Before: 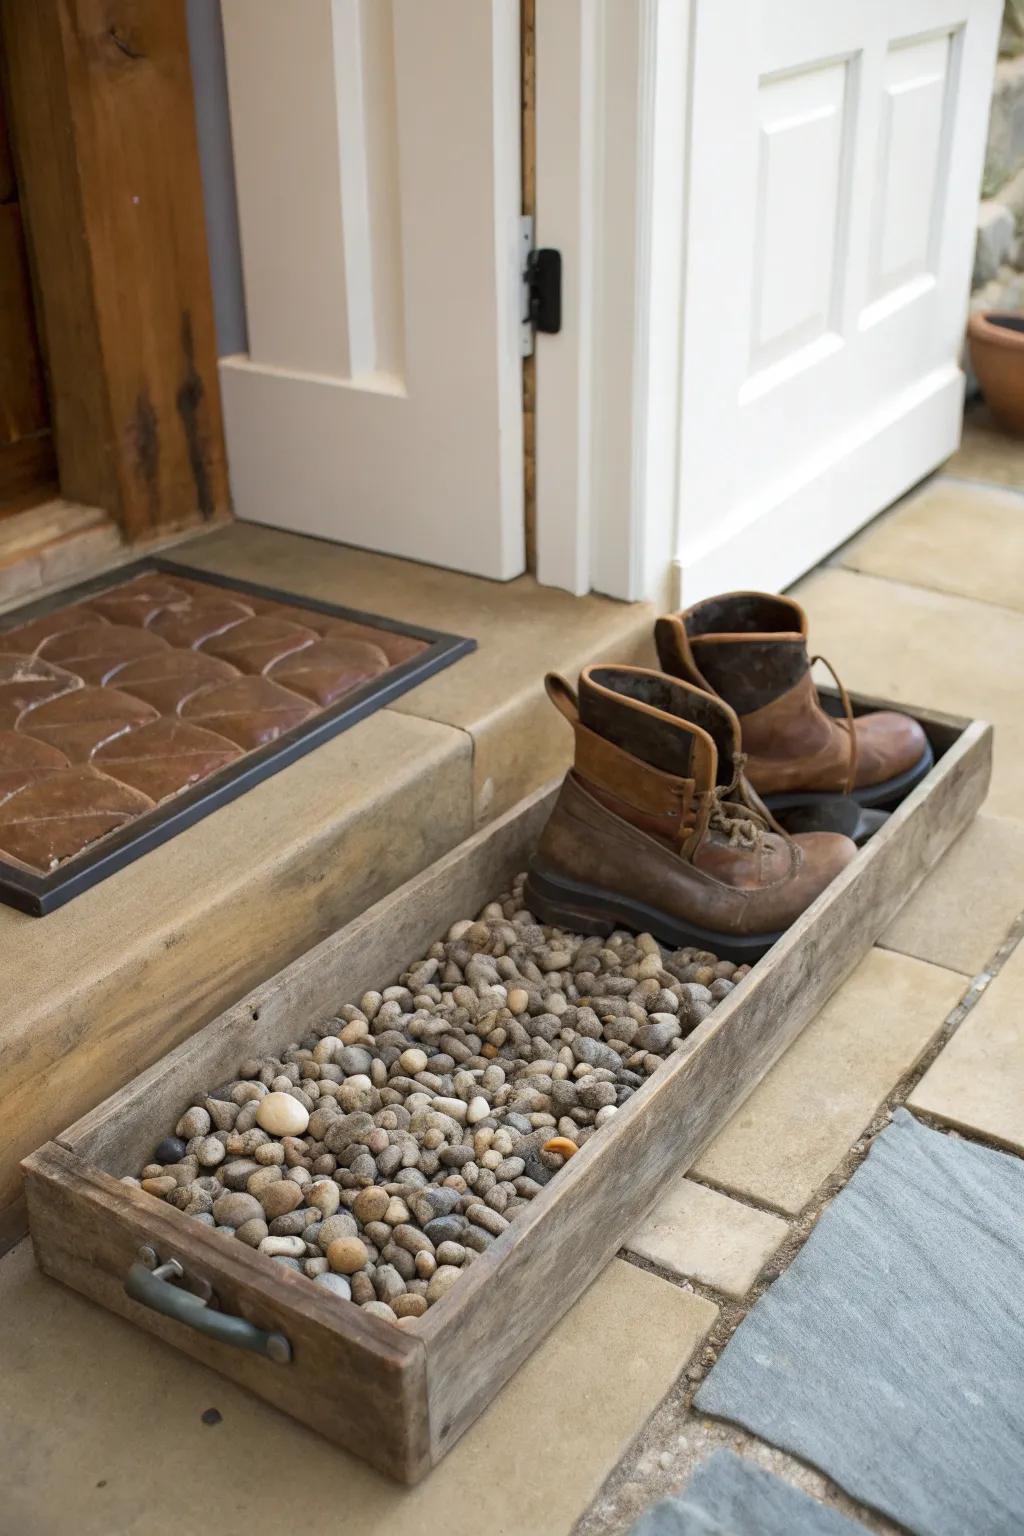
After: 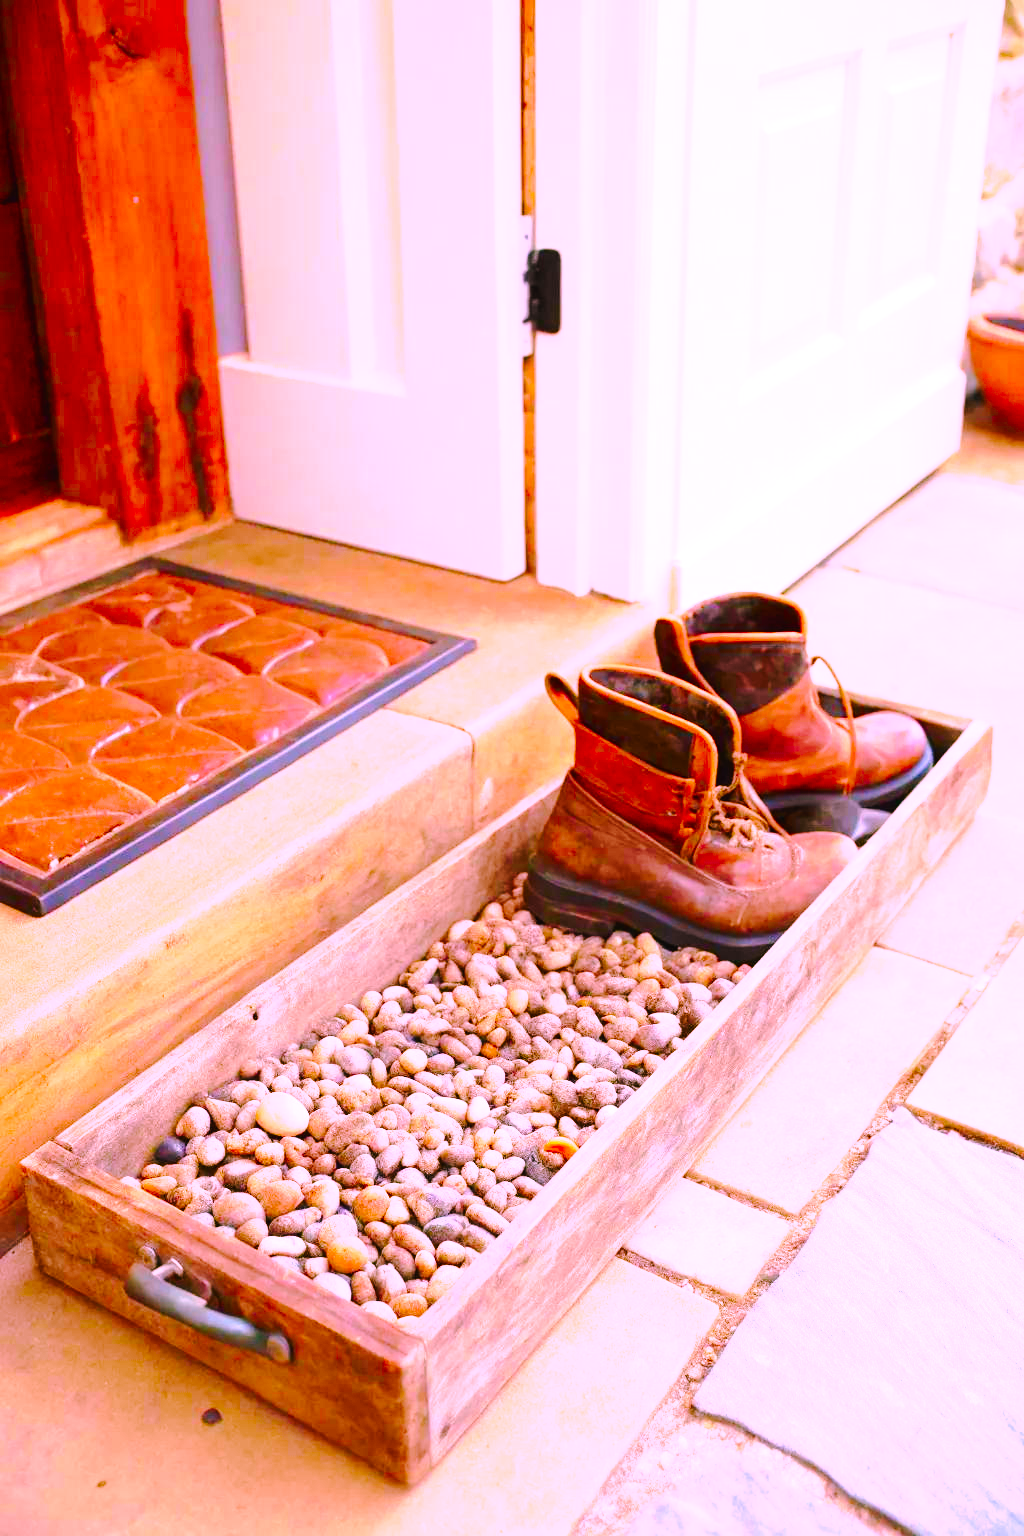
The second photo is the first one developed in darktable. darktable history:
exposure: black level correction 0, exposure 1 EV, compensate exposure bias true, compensate highlight preservation false
color balance rgb: shadows lift › chroma 2.038%, shadows lift › hue 49.74°, perceptual saturation grading › global saturation 19.573%, global vibrance 24.716%
tone curve: curves: ch0 [(0, 0.019) (0.078, 0.058) (0.223, 0.217) (0.424, 0.553) (0.631, 0.764) (0.816, 0.932) (1, 1)]; ch1 [(0, 0) (0.262, 0.227) (0.417, 0.386) (0.469, 0.467) (0.502, 0.503) (0.544, 0.548) (0.57, 0.579) (0.608, 0.62) (0.65, 0.68) (0.994, 0.987)]; ch2 [(0, 0) (0.262, 0.188) (0.5, 0.504) (0.553, 0.592) (0.599, 0.653) (1, 1)], preserve colors none
color correction: highlights a* 19.4, highlights b* -12.24, saturation 1.68
